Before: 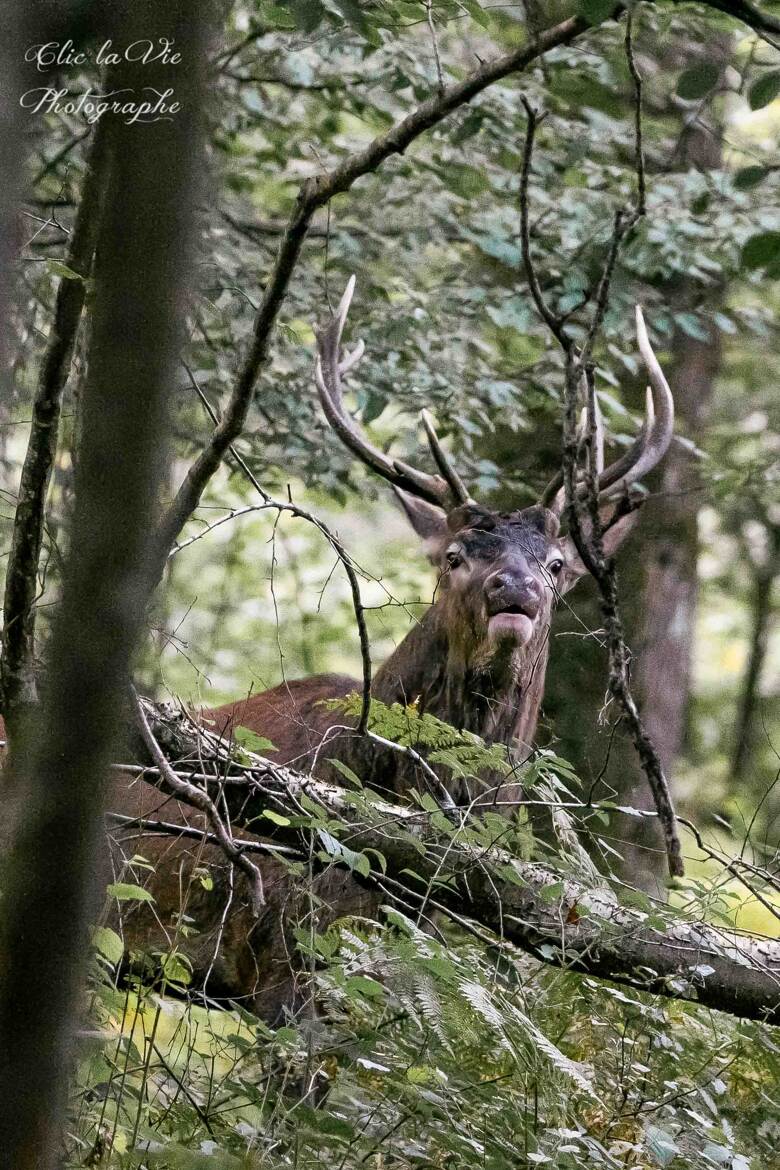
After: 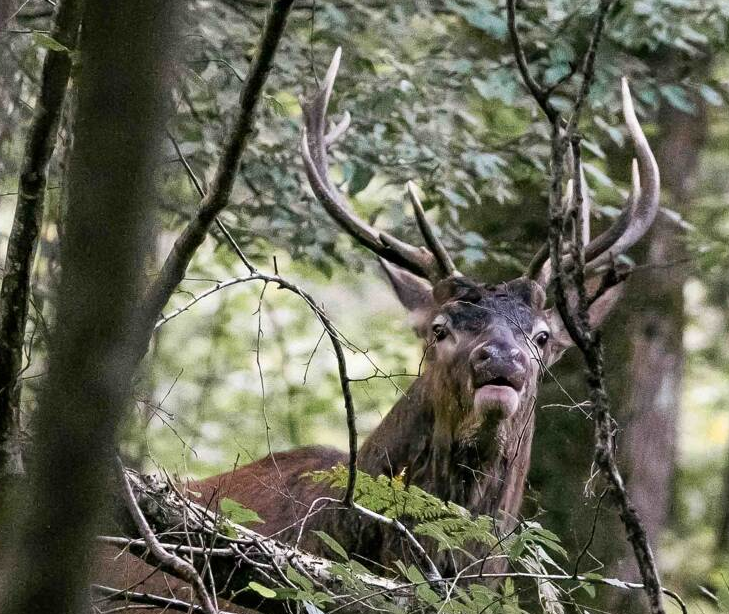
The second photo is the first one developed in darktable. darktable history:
crop: left 1.797%, top 19.496%, right 4.724%, bottom 28.02%
